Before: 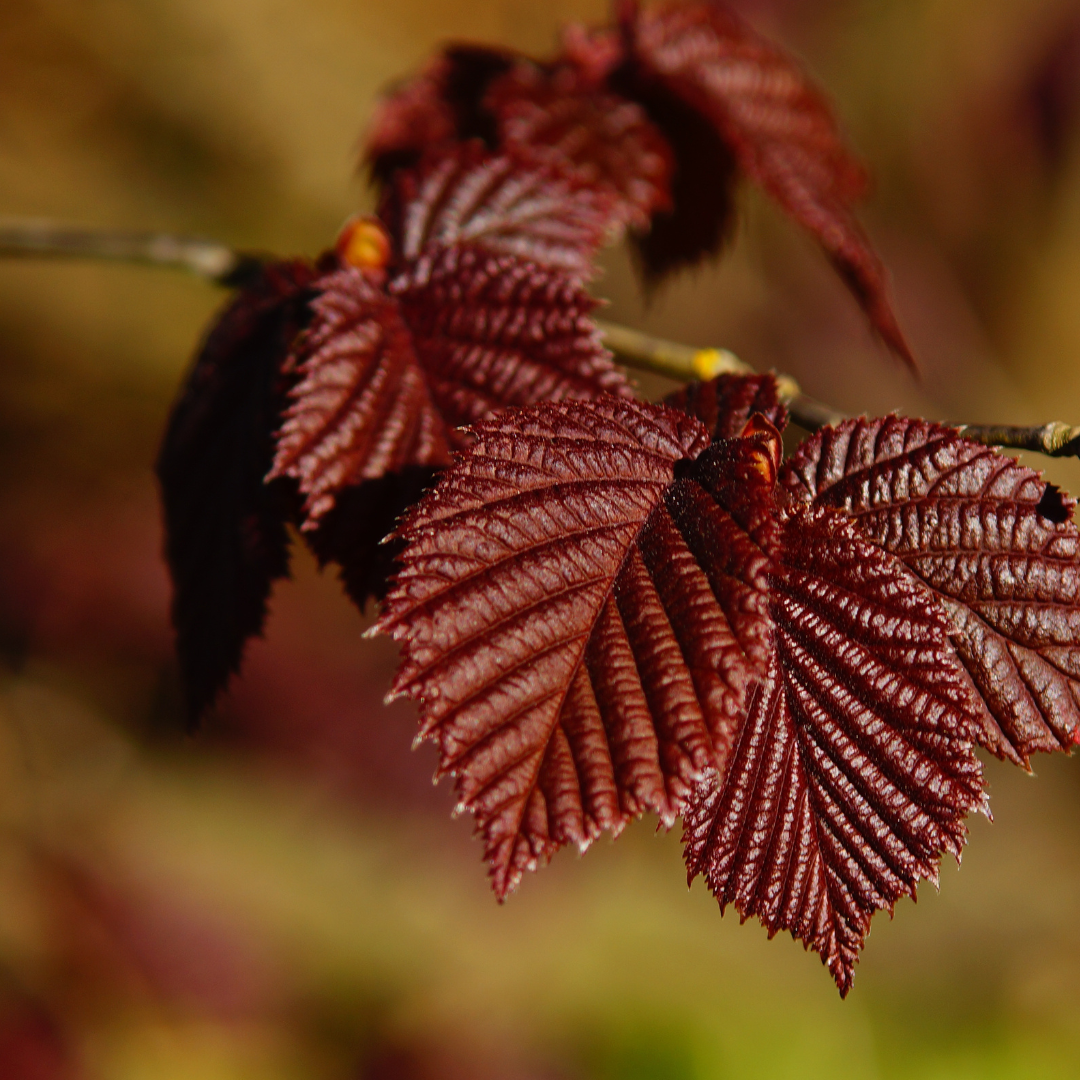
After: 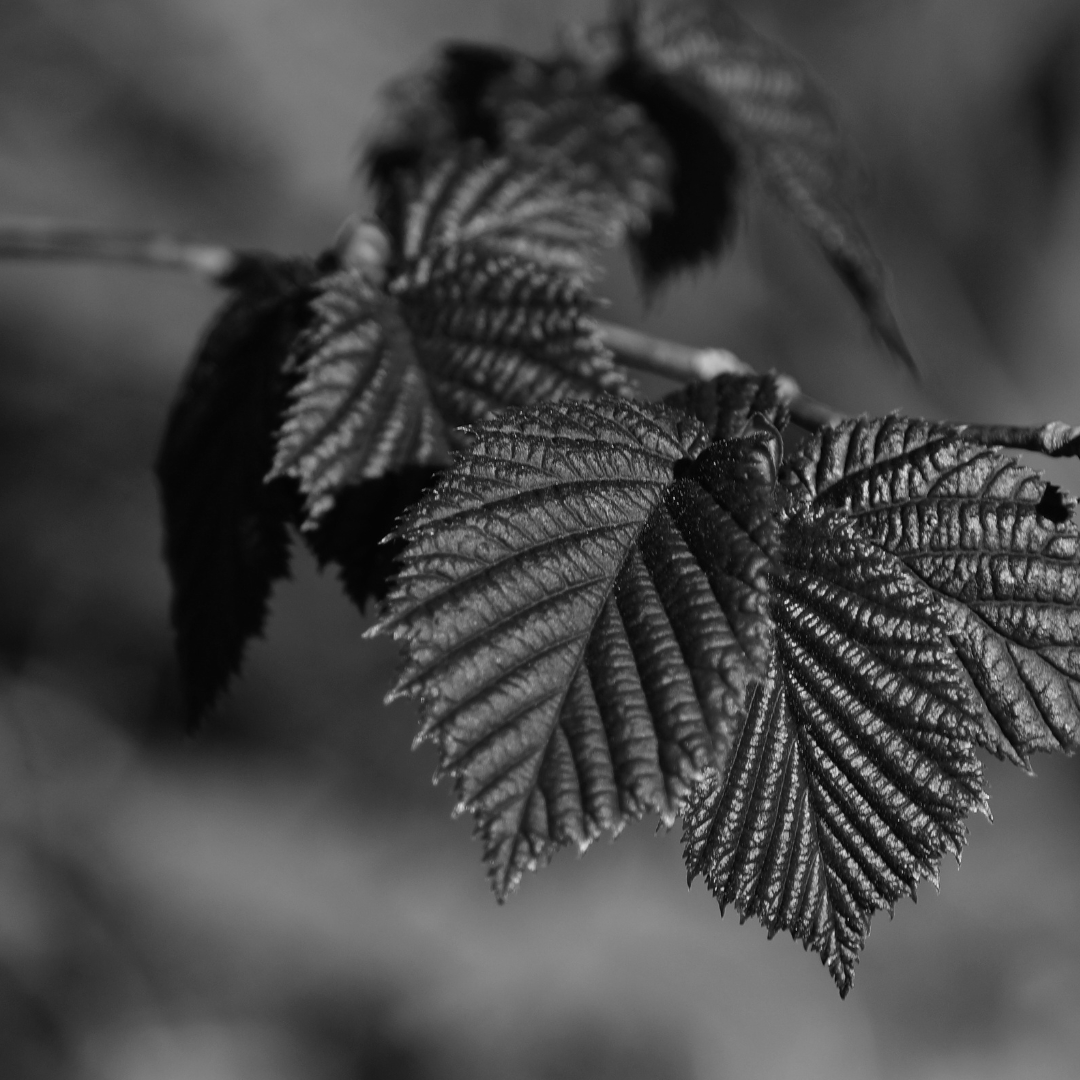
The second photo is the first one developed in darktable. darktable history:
base curve: curves: ch0 [(0, 0) (0.472, 0.455) (1, 1)], preserve colors none
monochrome: on, module defaults
